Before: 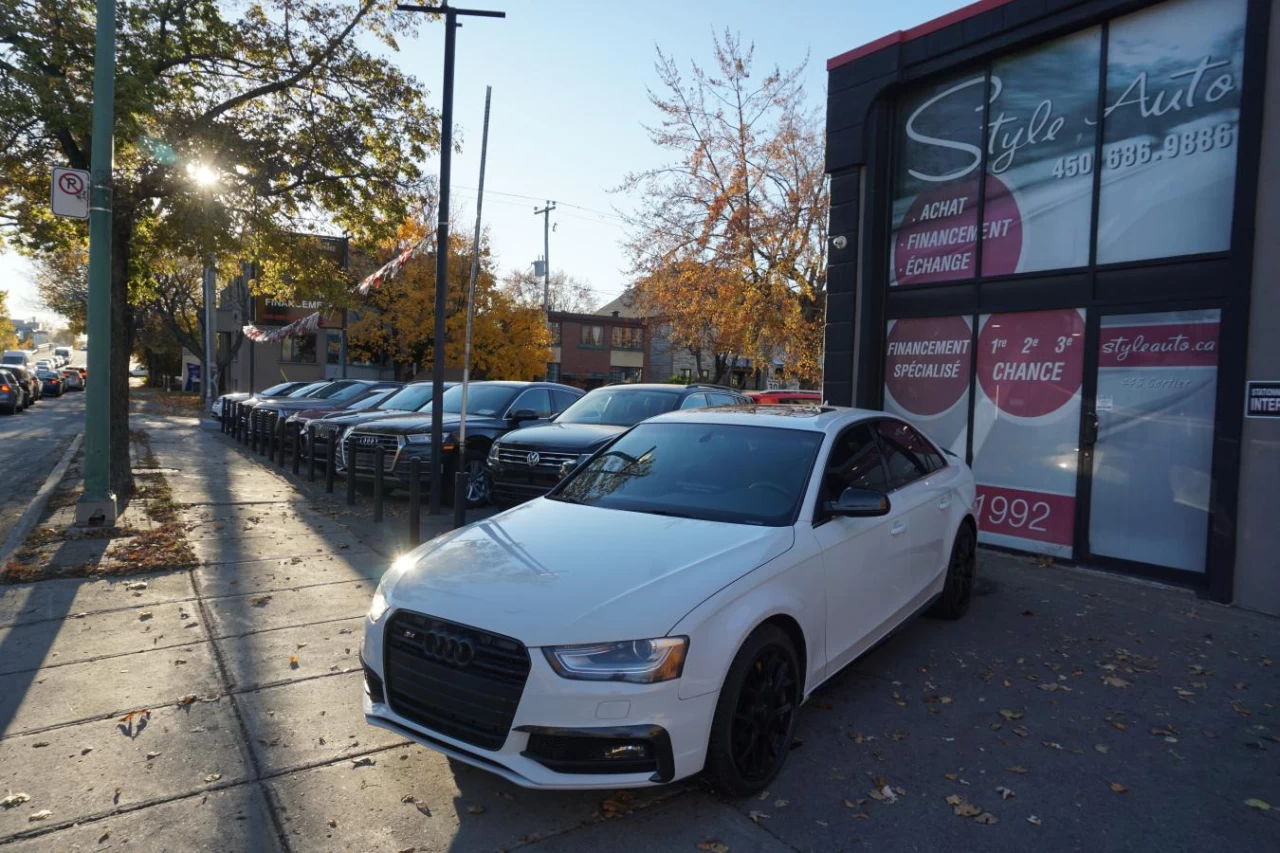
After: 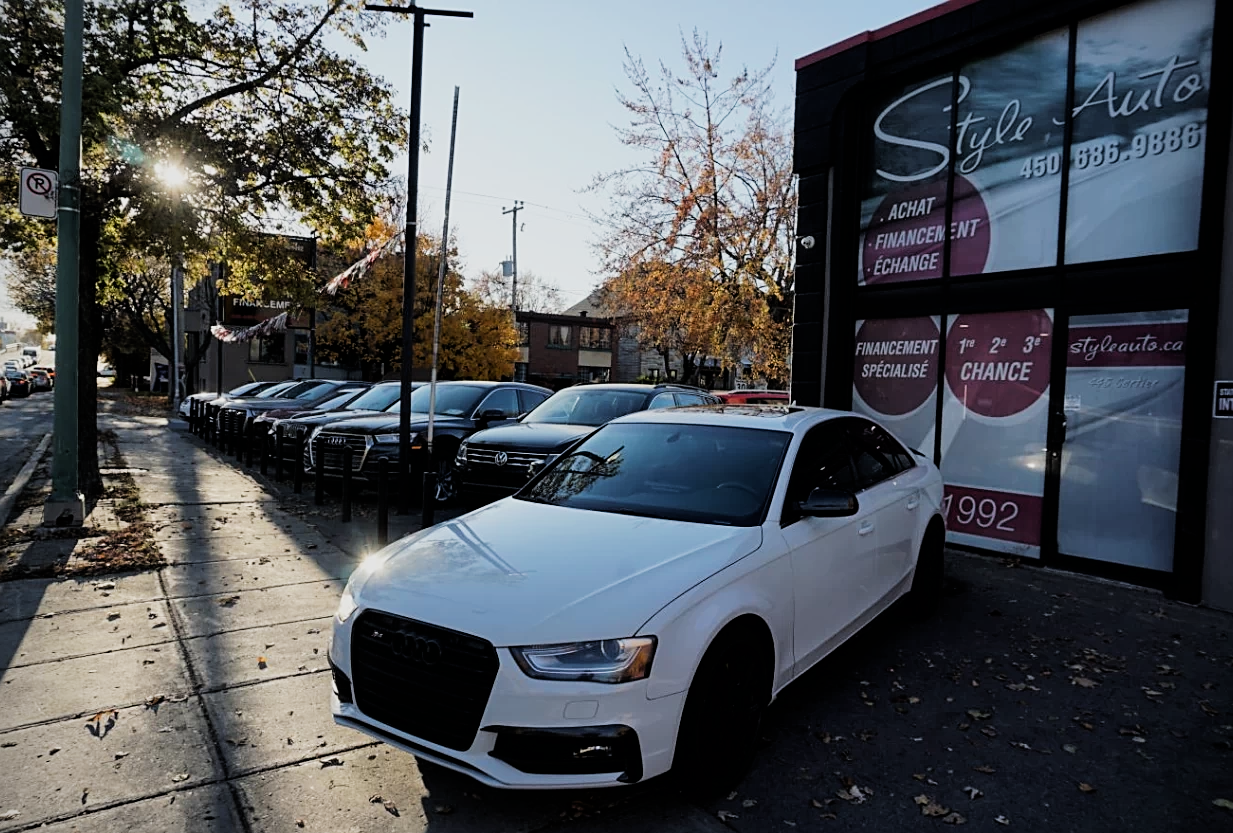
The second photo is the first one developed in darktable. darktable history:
sharpen: on, module defaults
vignetting: fall-off start 91.19%
crop and rotate: left 2.536%, right 1.107%, bottom 2.246%
filmic rgb: black relative exposure -5 EV, hardness 2.88, contrast 1.3, highlights saturation mix -30%
rotate and perspective: automatic cropping off
